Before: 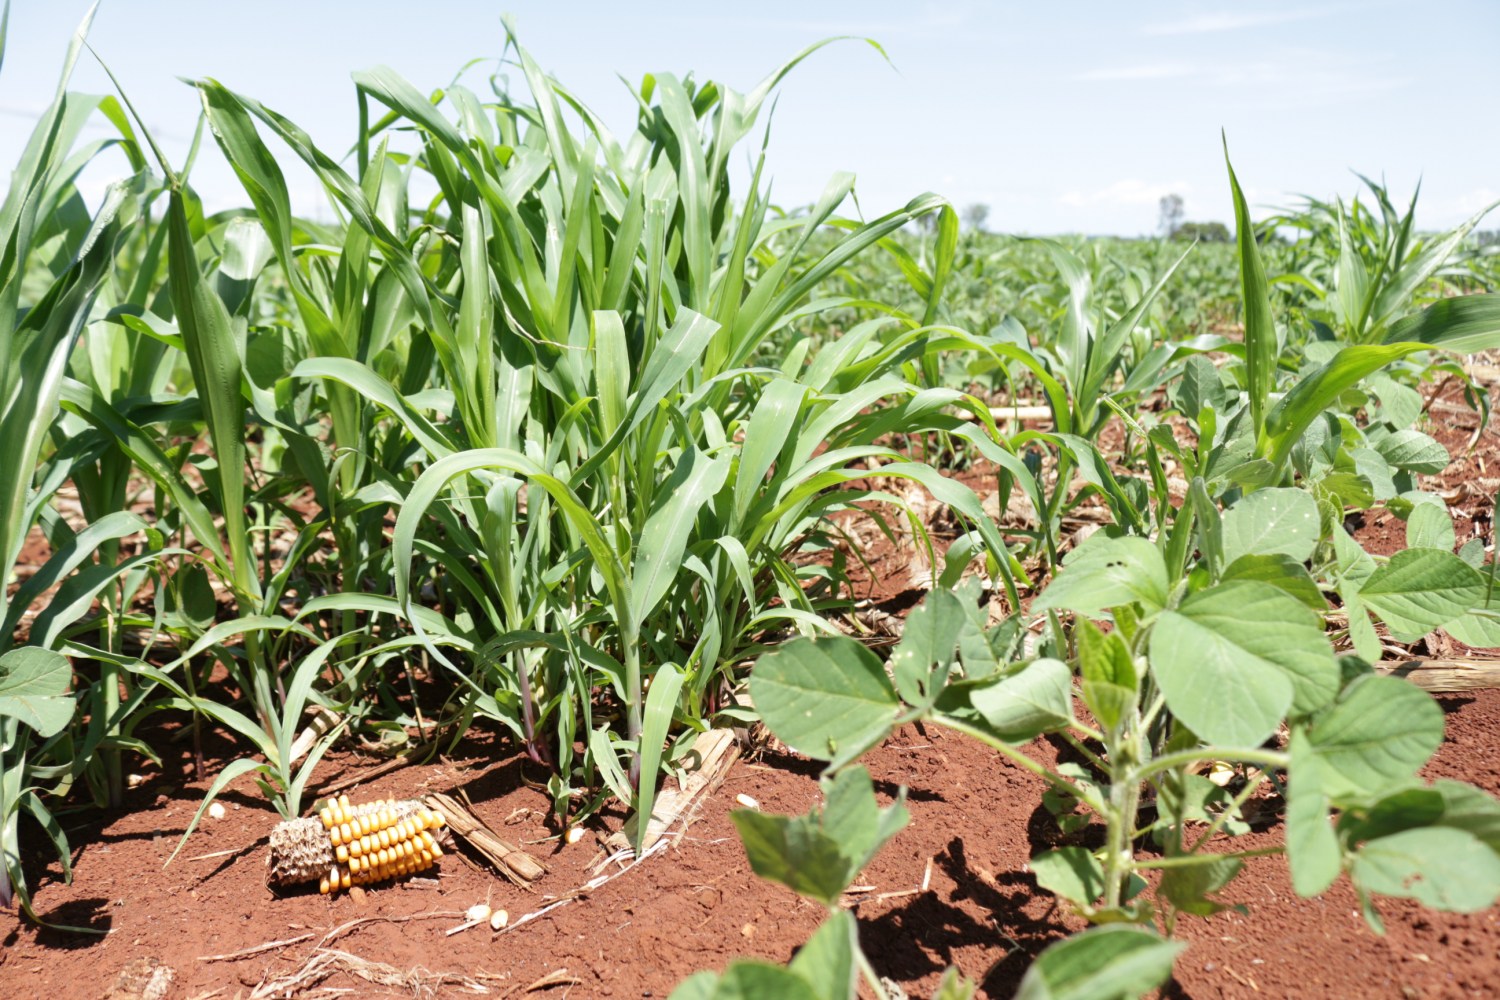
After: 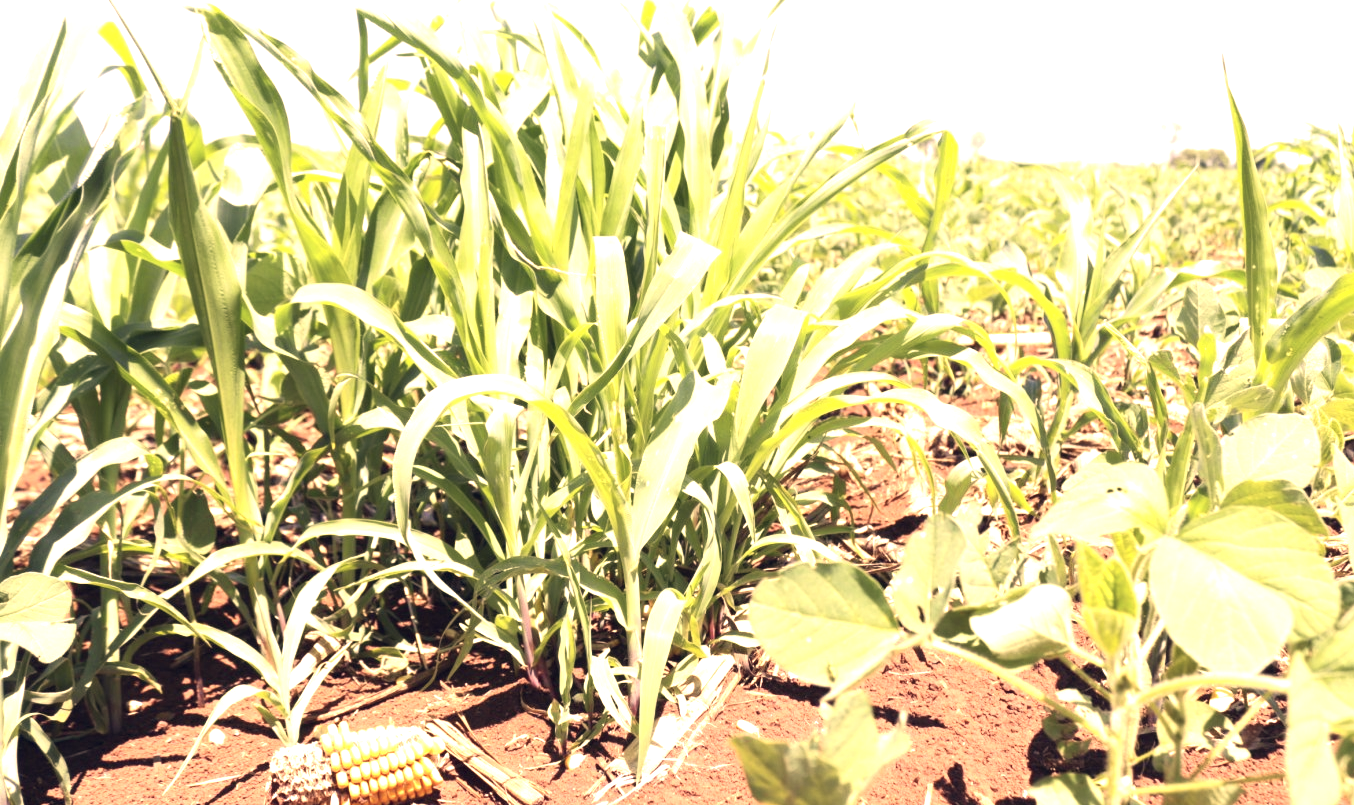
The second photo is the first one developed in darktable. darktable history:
shadows and highlights: shadows -12.5, white point adjustment 4, highlights 28.33
color correction: highlights a* 19.59, highlights b* 27.49, shadows a* 3.46, shadows b* -17.28, saturation 0.73
exposure: black level correction 0, exposure 1.1 EV, compensate exposure bias true, compensate highlight preservation false
crop: top 7.49%, right 9.717%, bottom 11.943%
